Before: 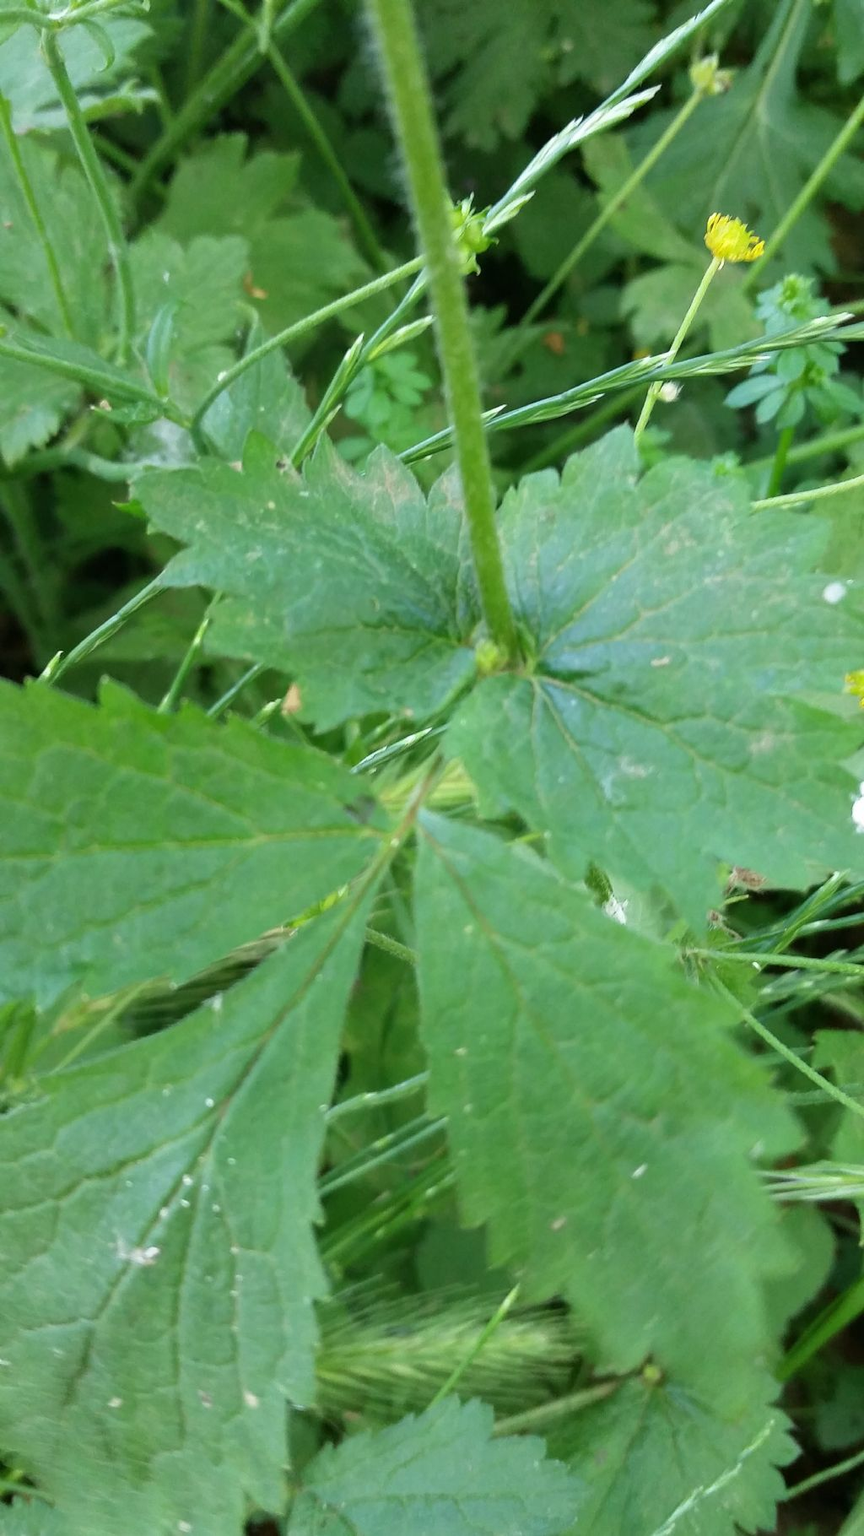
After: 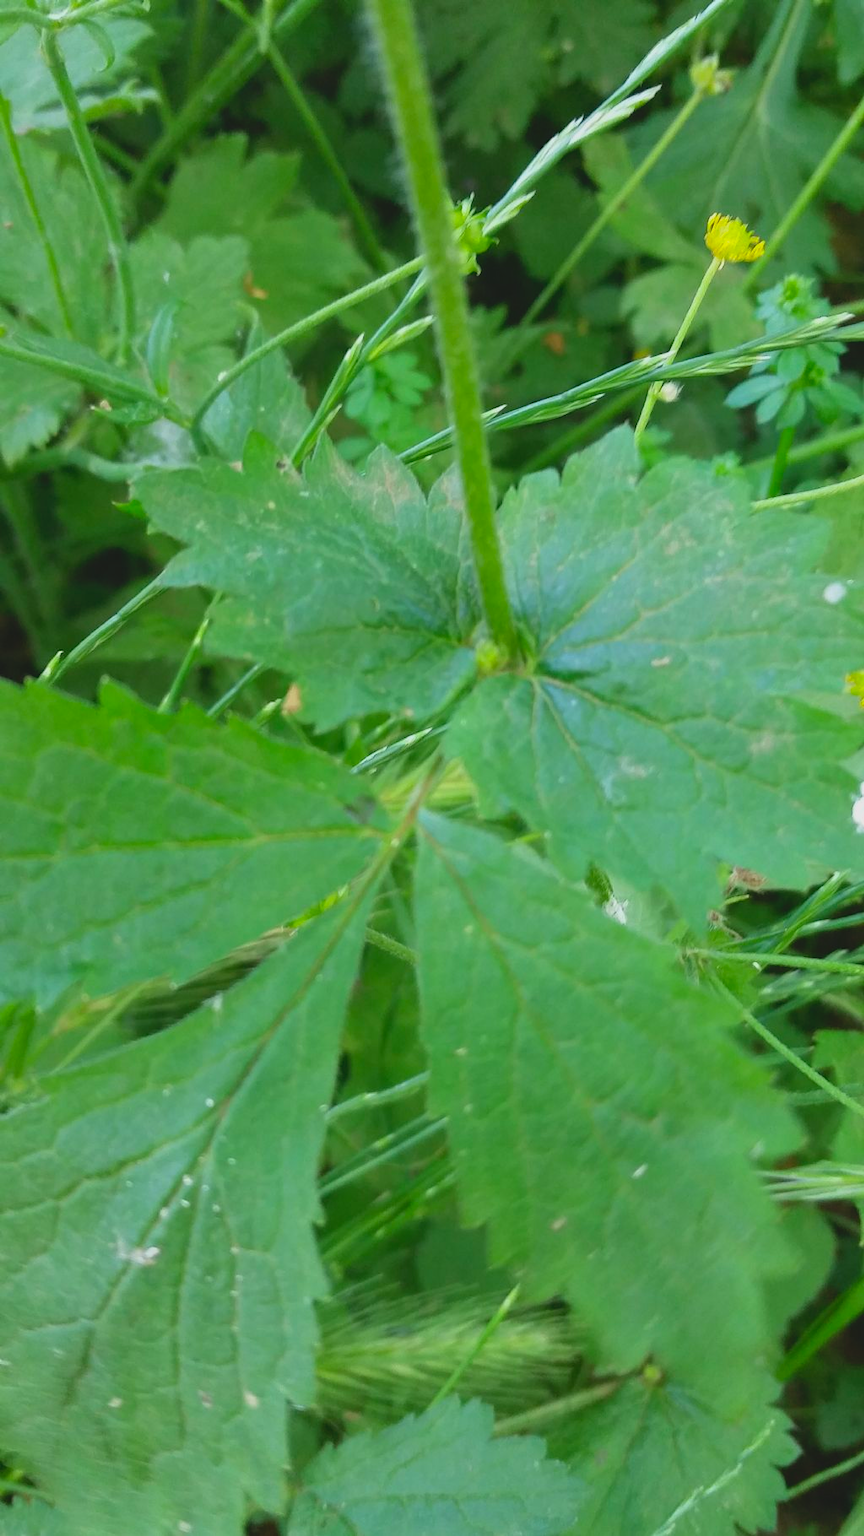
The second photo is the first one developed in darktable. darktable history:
contrast brightness saturation: contrast -0.176, saturation 0.187
